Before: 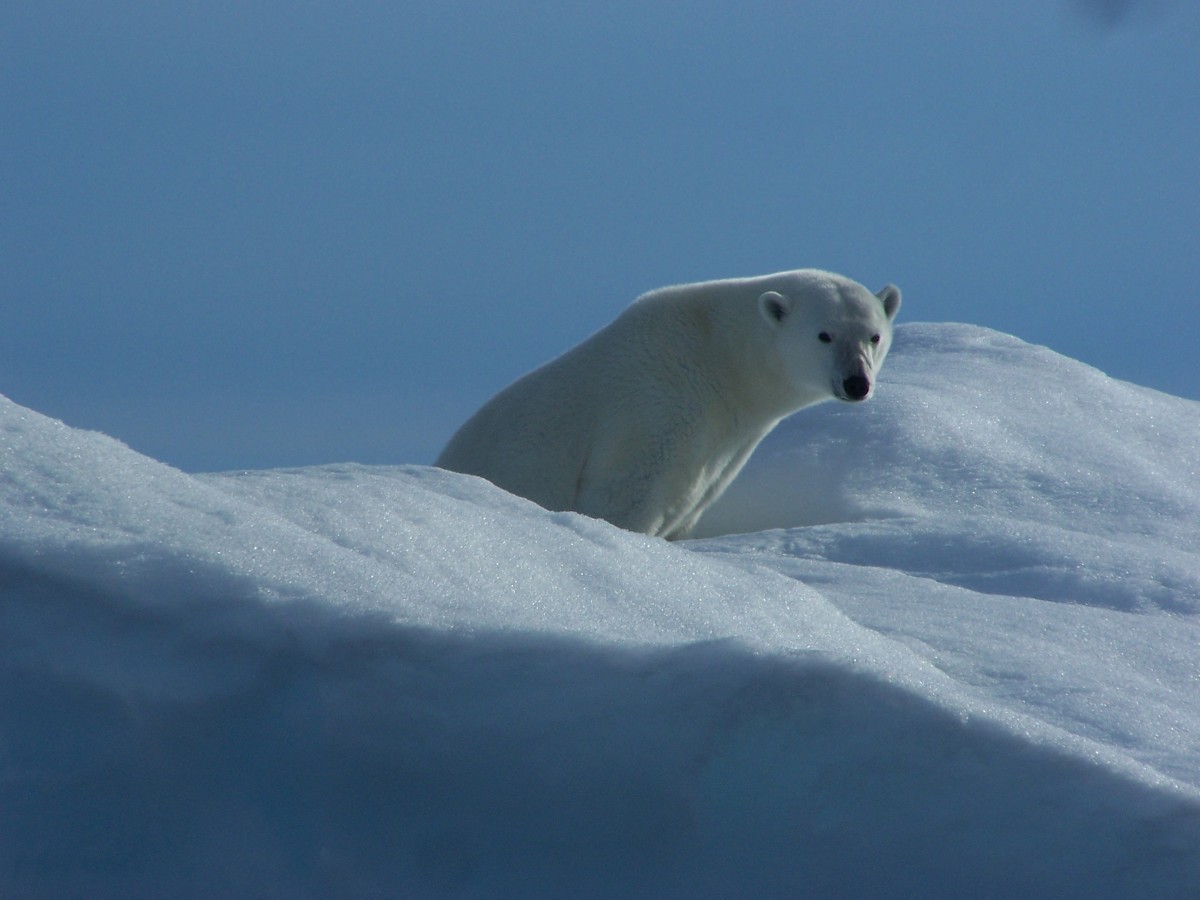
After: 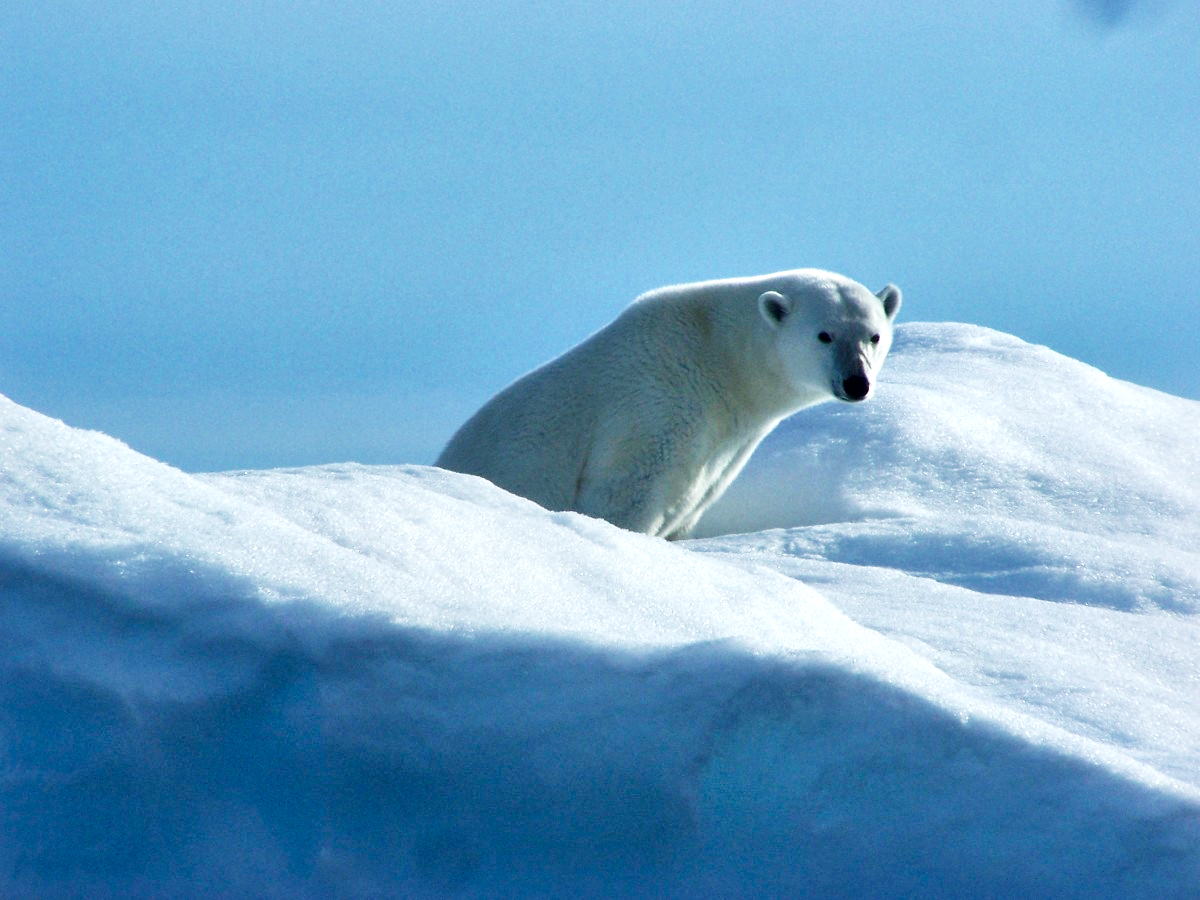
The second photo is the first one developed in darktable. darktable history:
base curve: curves: ch0 [(0, 0) (0.007, 0.004) (0.027, 0.03) (0.046, 0.07) (0.207, 0.54) (0.442, 0.872) (0.673, 0.972) (1, 1)], preserve colors none
local contrast: mode bilateral grid, contrast 25, coarseness 59, detail 151%, midtone range 0.2
